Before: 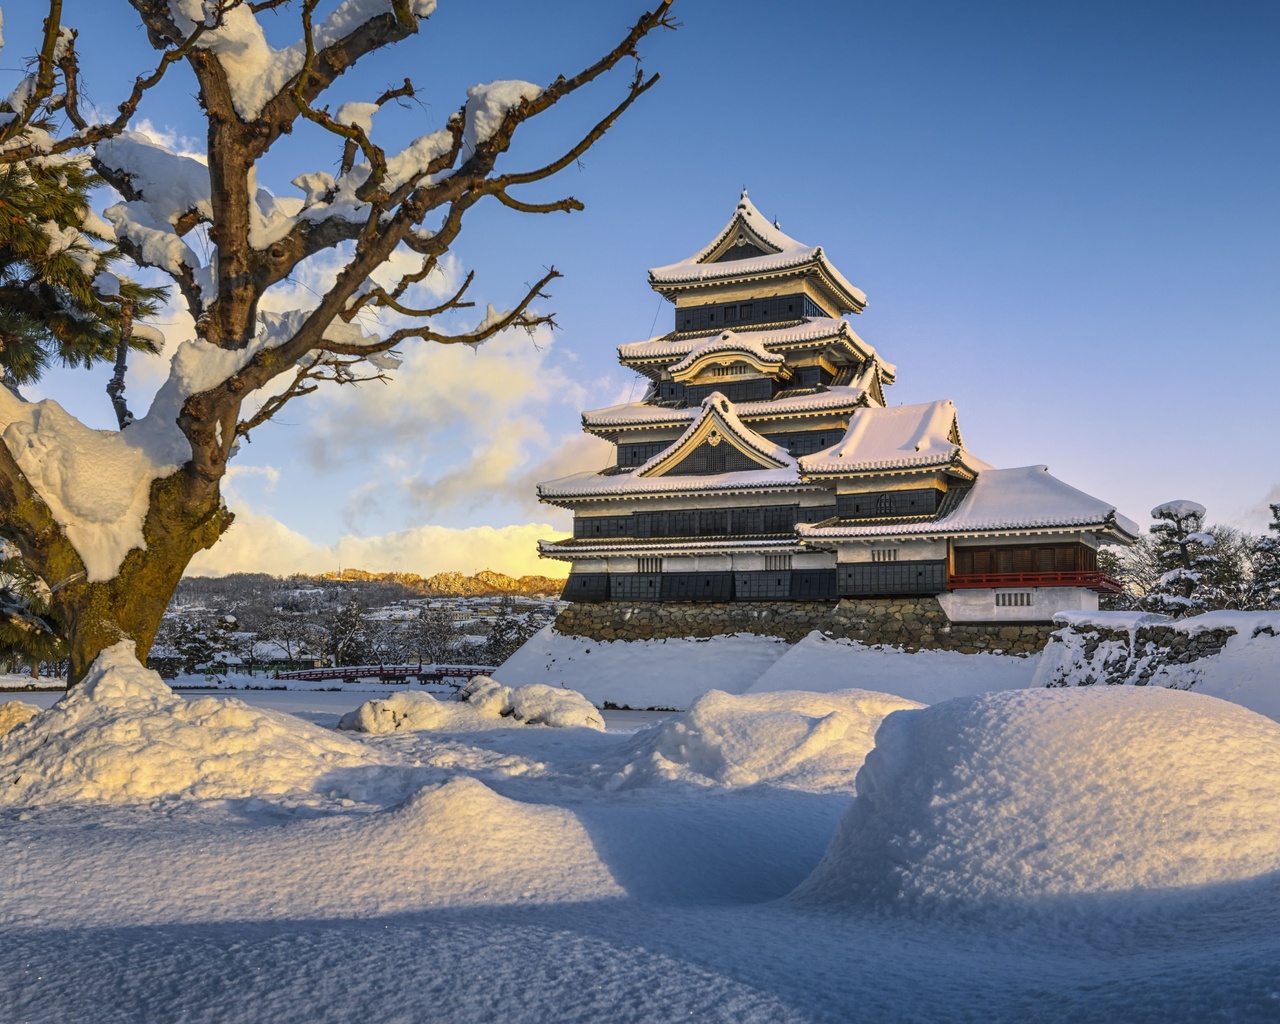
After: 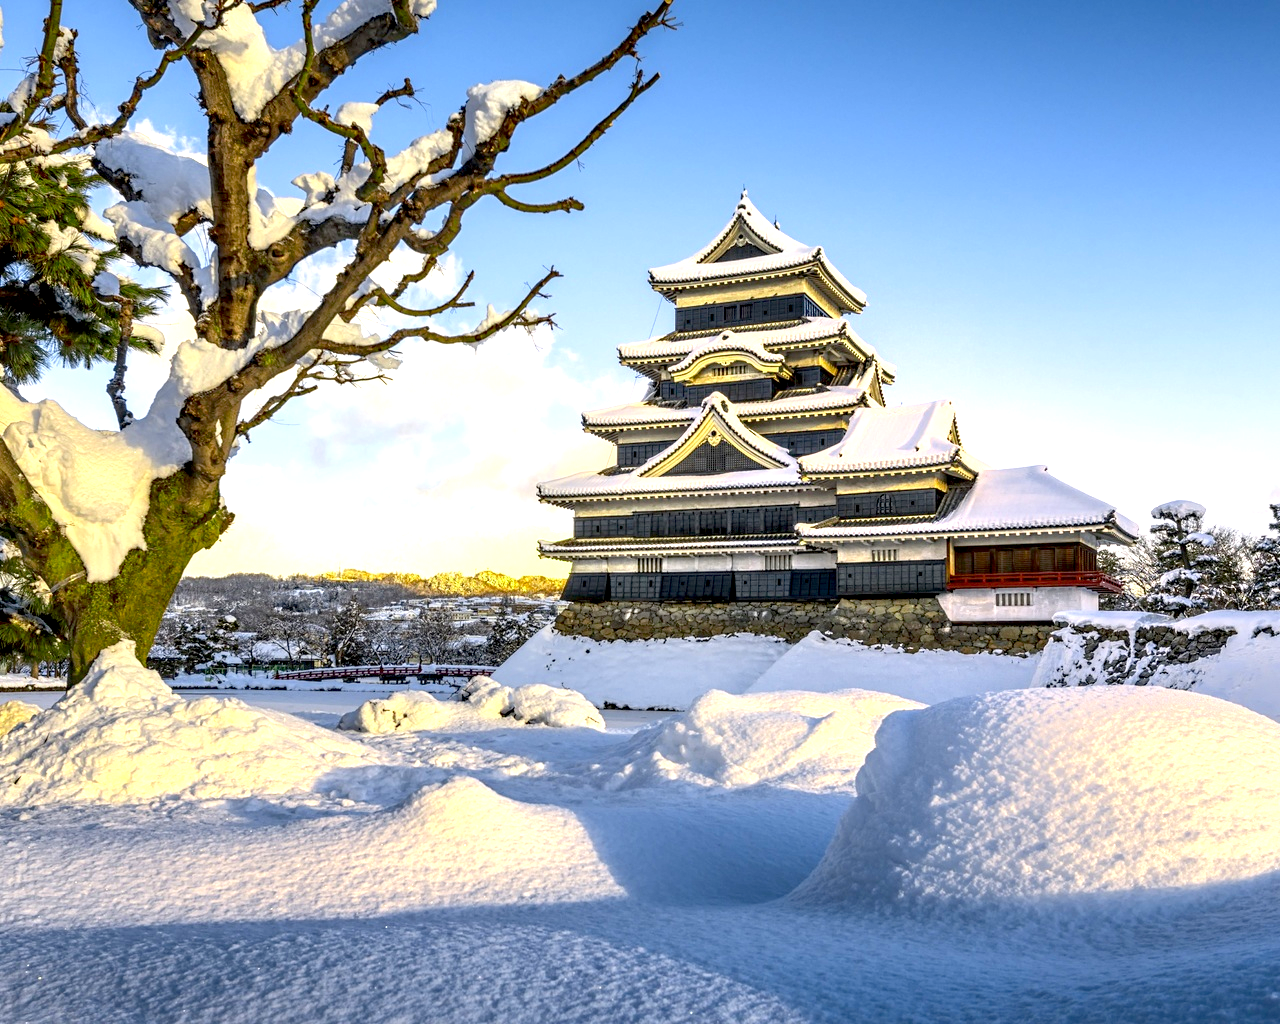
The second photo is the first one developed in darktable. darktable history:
color zones: curves: ch2 [(0, 0.5) (0.143, 0.517) (0.286, 0.571) (0.429, 0.522) (0.571, 0.5) (0.714, 0.5) (0.857, 0.5) (1, 0.5)]
exposure: black level correction 0.011, exposure 1.082 EV, compensate exposure bias true, compensate highlight preservation false
